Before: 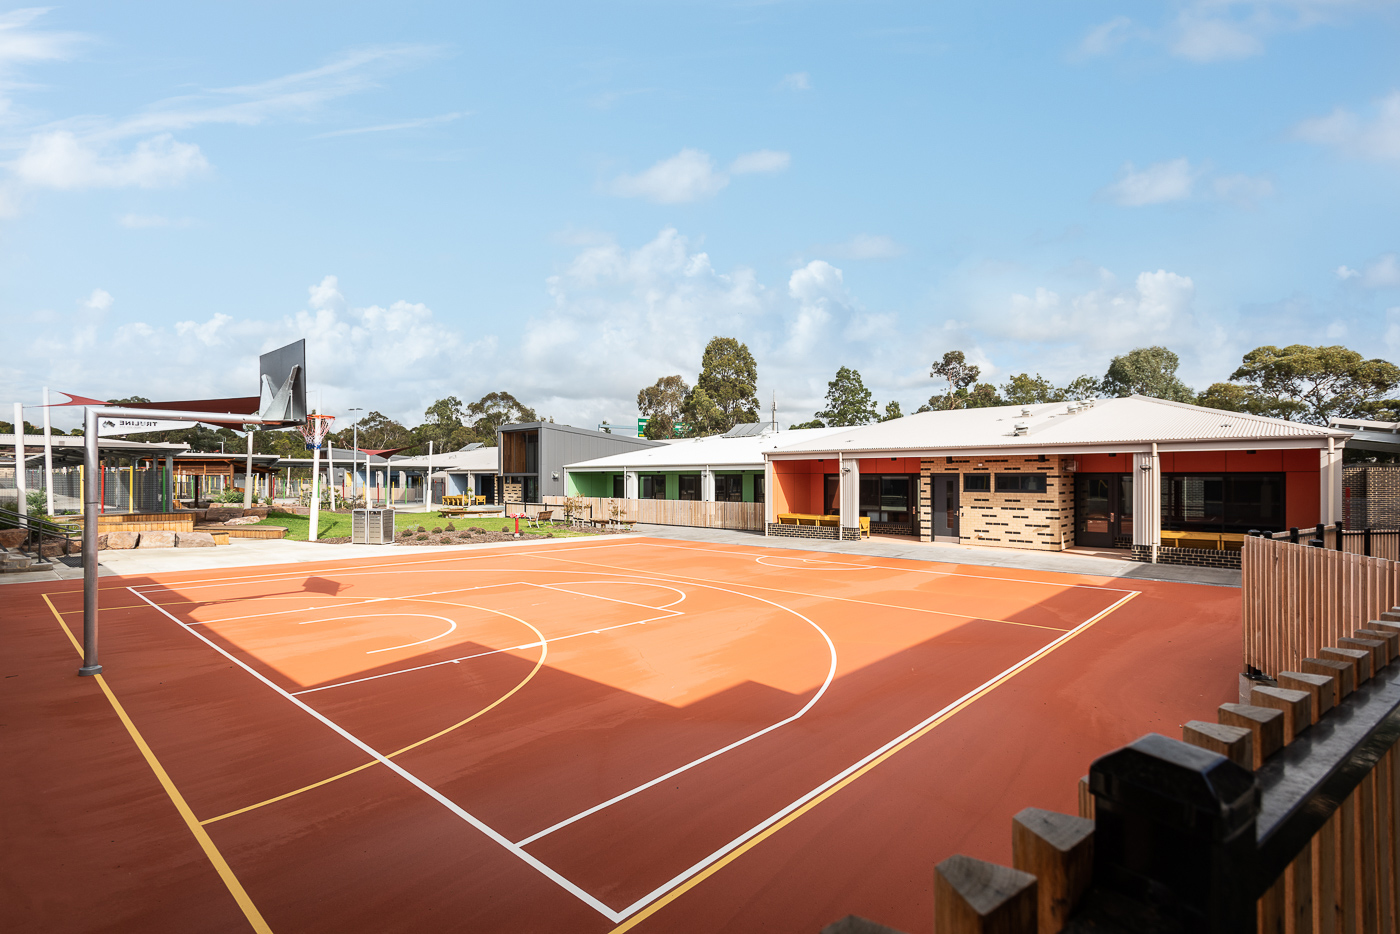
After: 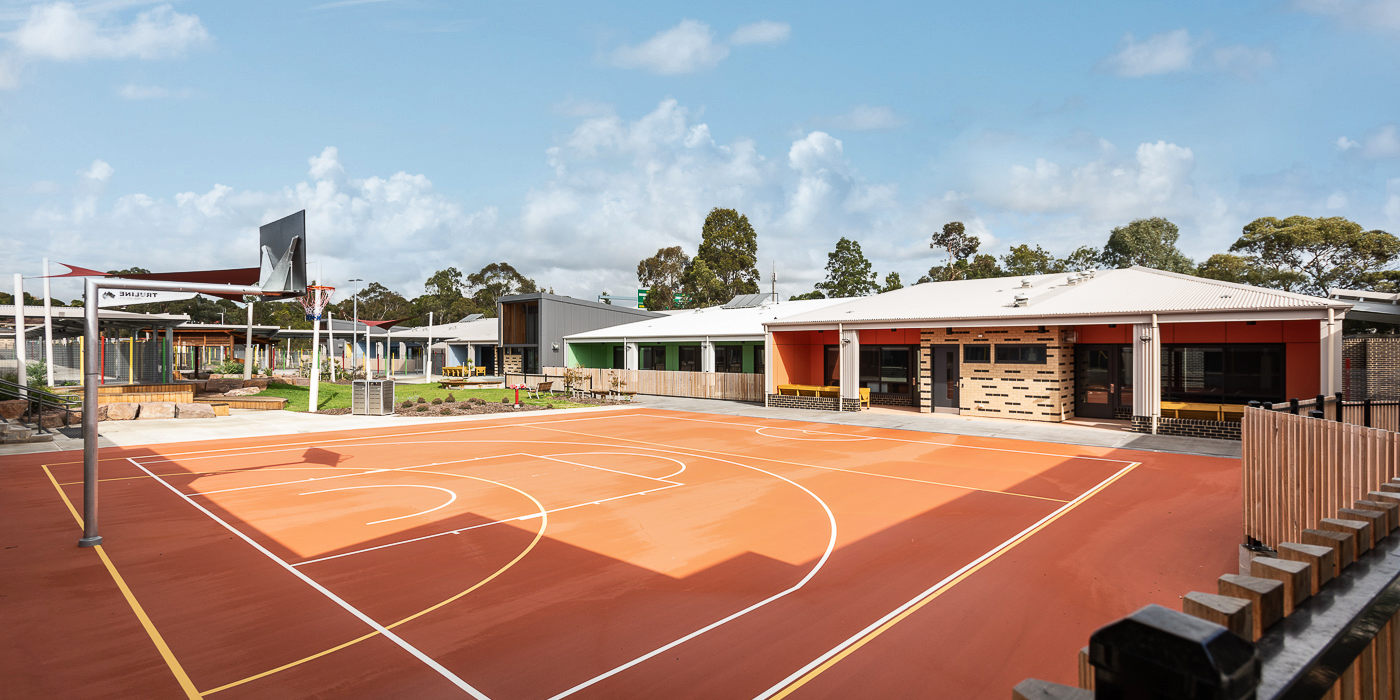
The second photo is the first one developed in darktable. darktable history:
shadows and highlights: low approximation 0.01, soften with gaussian
crop: top 13.819%, bottom 11.169%
